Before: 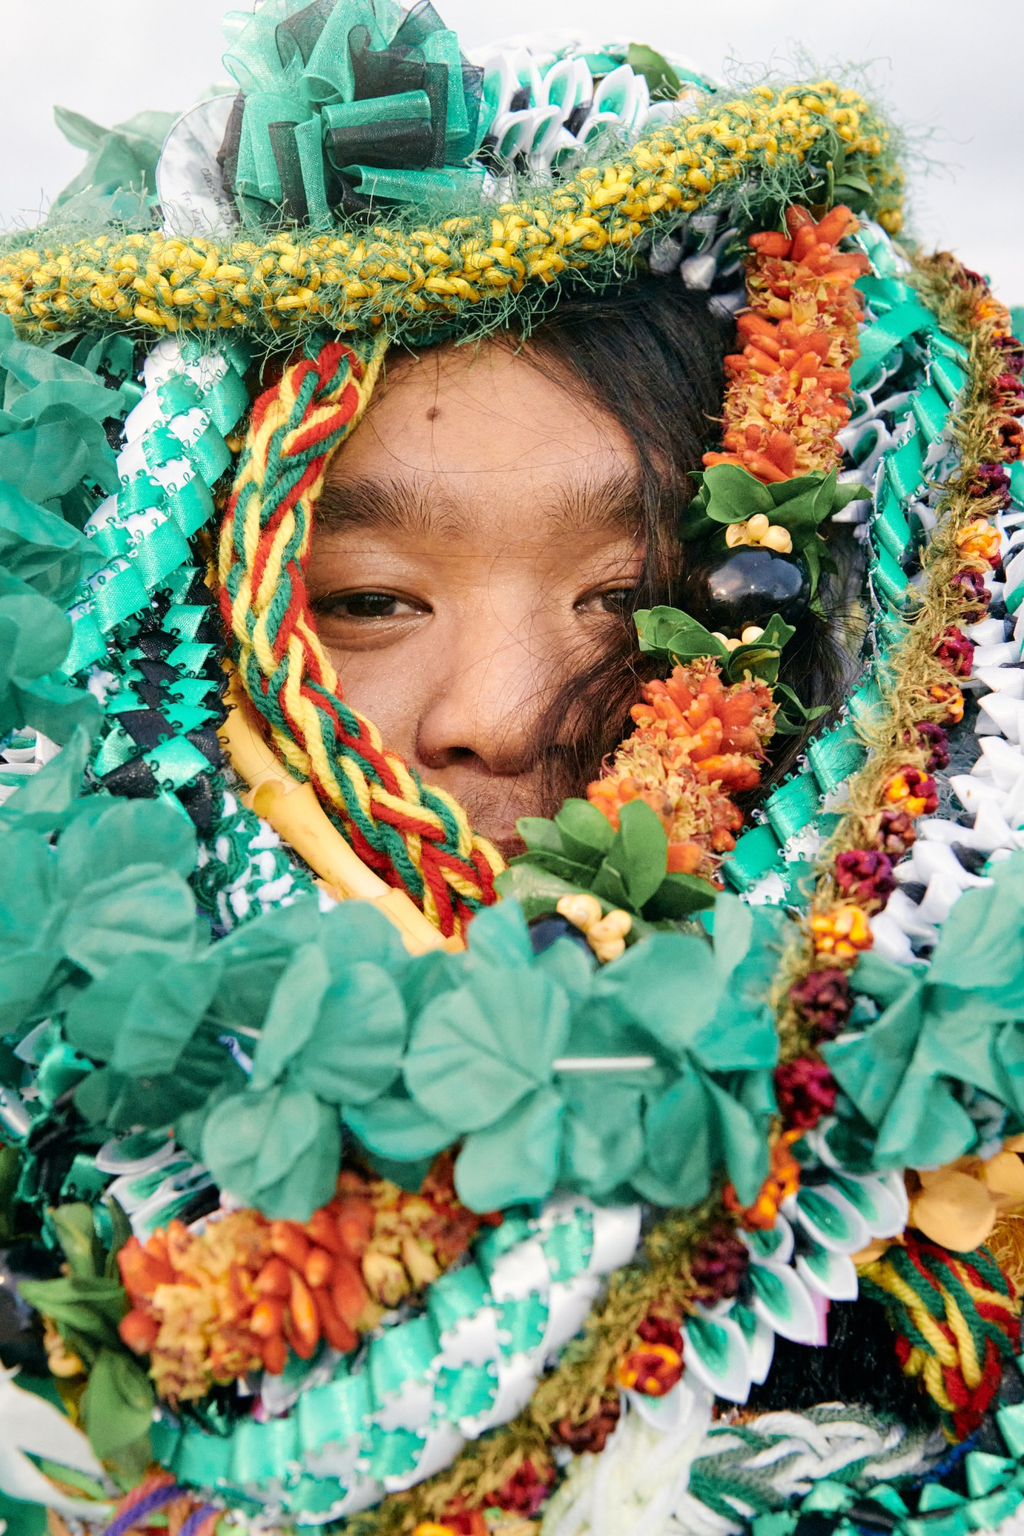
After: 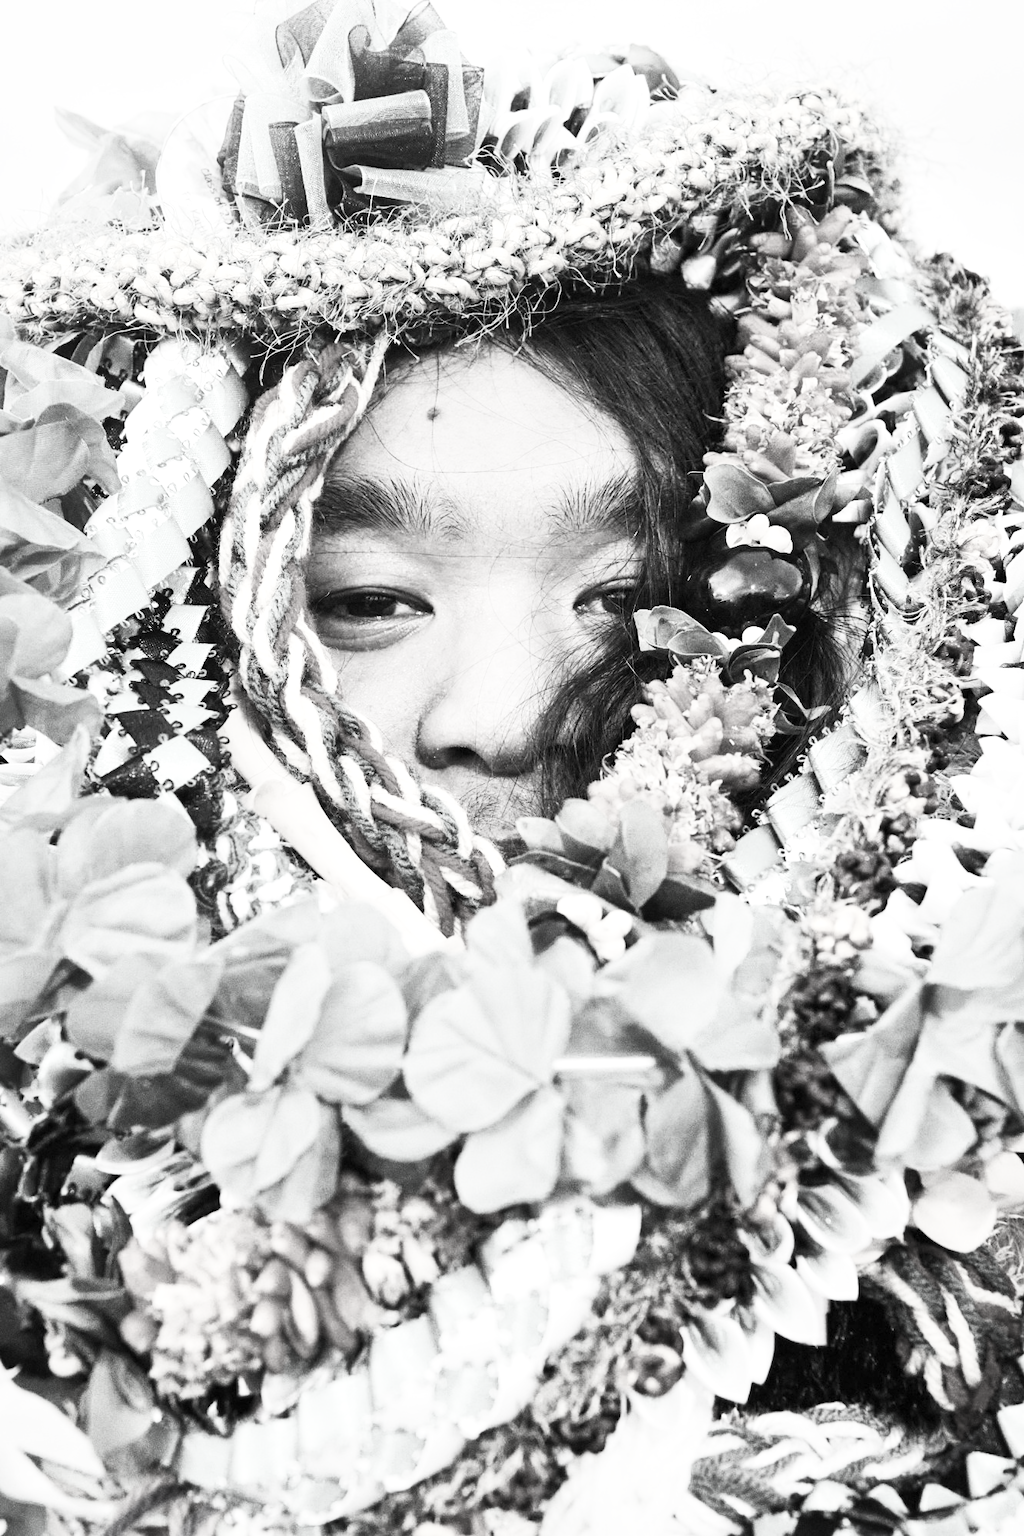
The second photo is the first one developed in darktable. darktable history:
contrast brightness saturation: contrast 0.54, brightness 0.451, saturation -0.983
local contrast: mode bilateral grid, contrast 21, coarseness 49, detail 119%, midtone range 0.2
